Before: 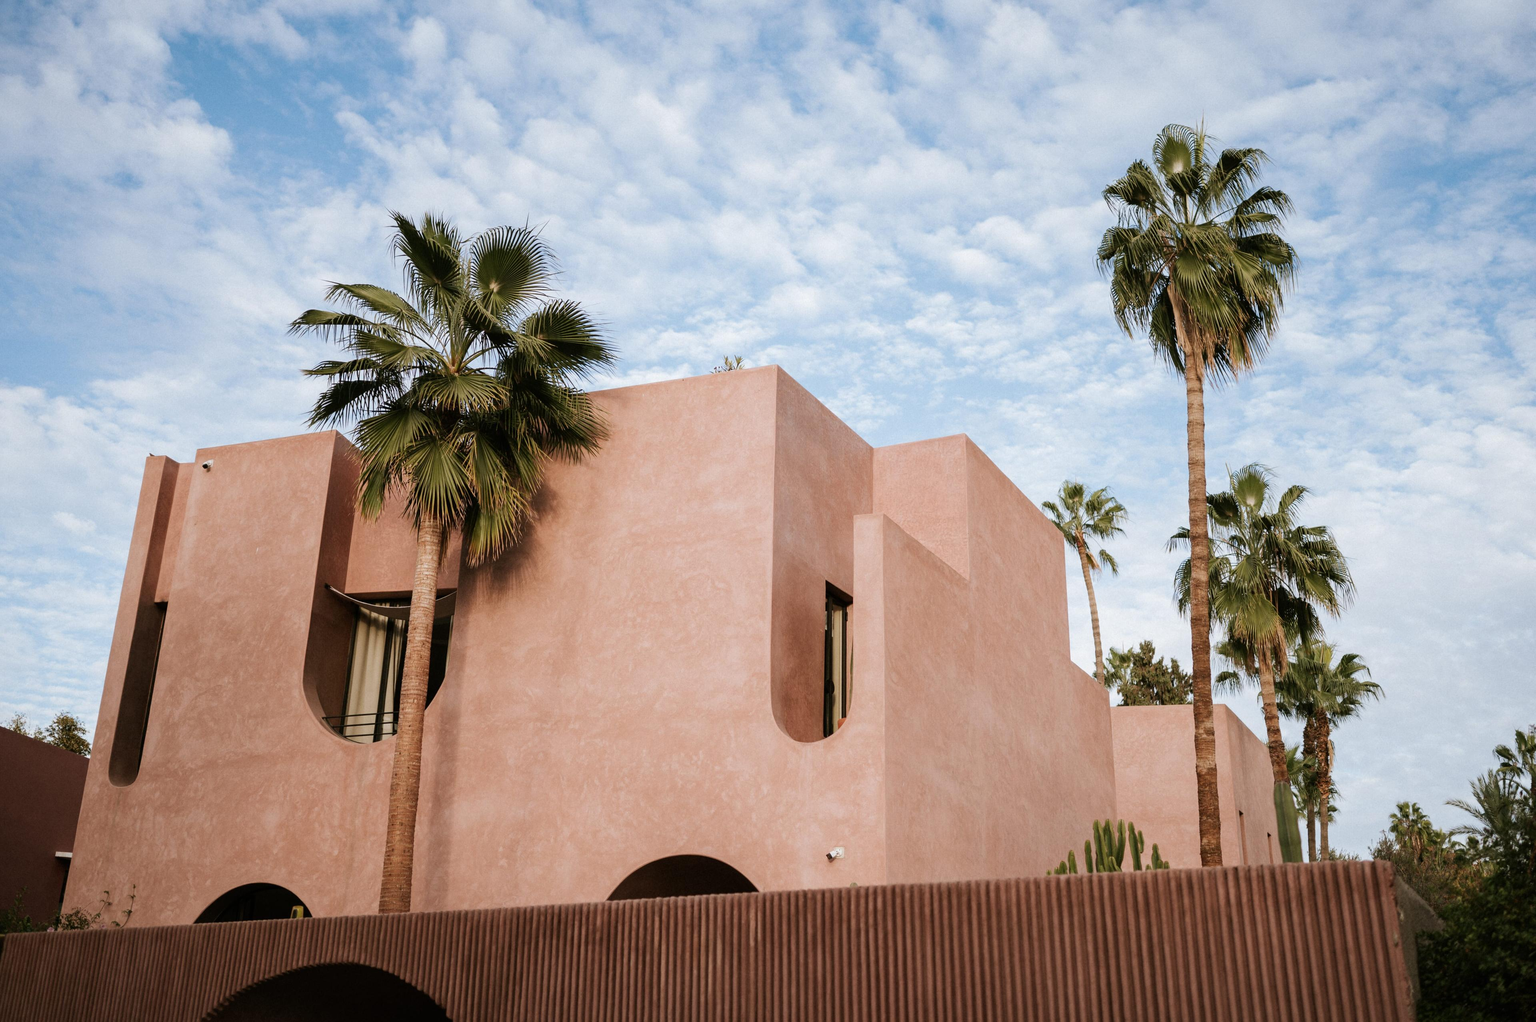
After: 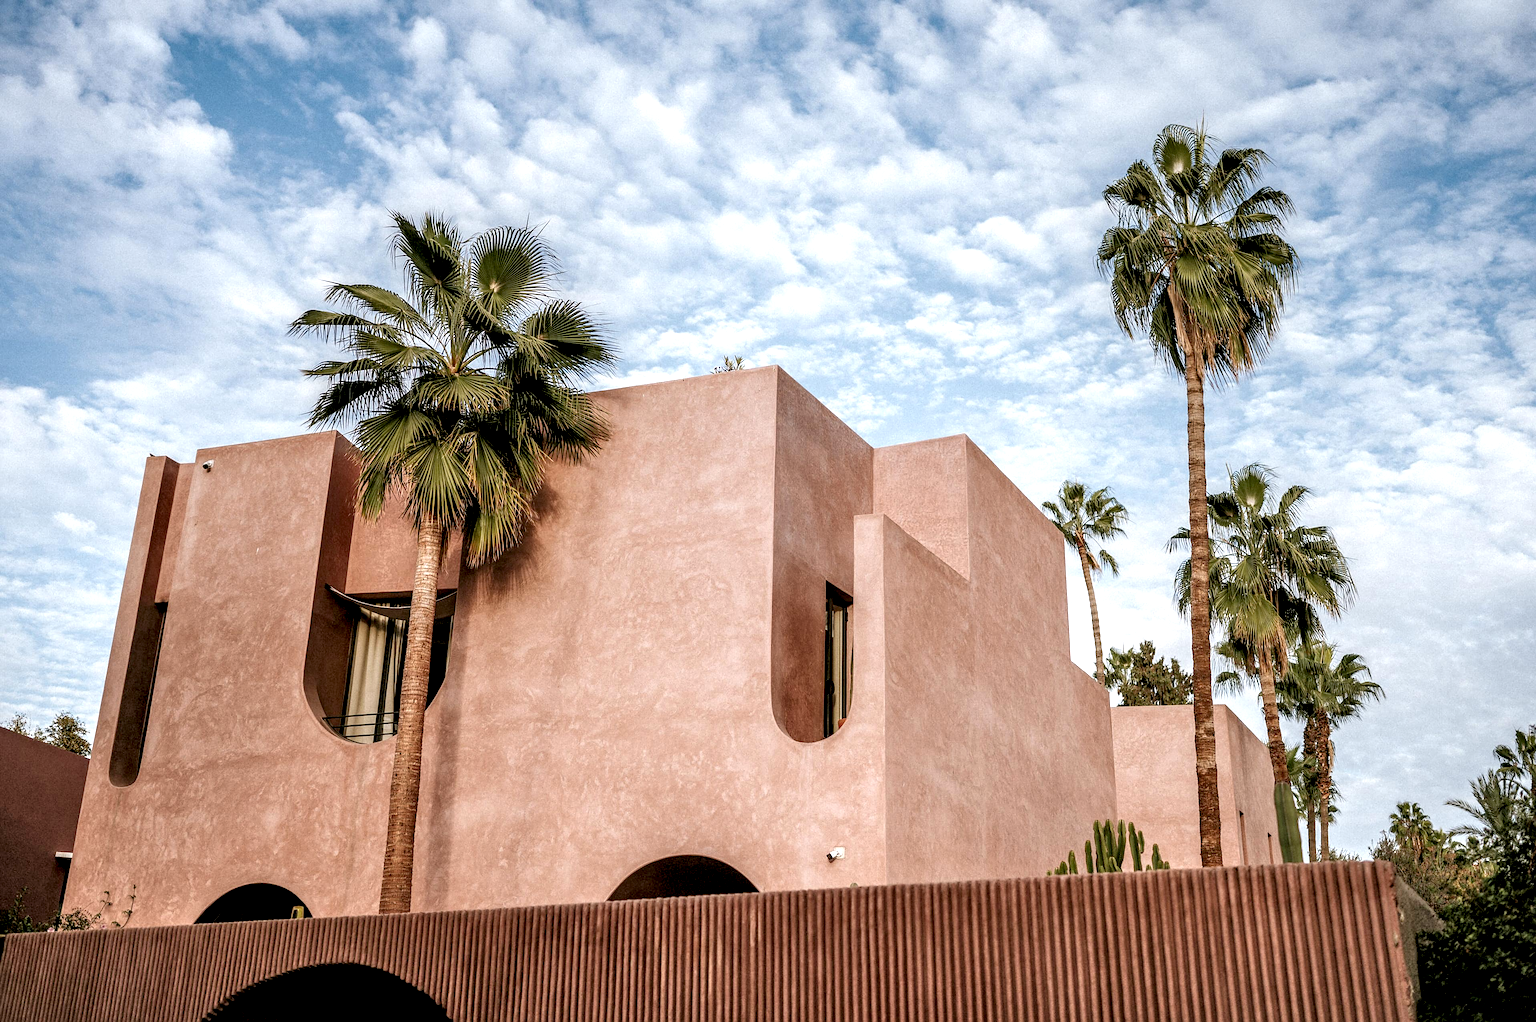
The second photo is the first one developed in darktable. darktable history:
sharpen: on, module defaults
tone equalizer: -7 EV 0.142 EV, -6 EV 0.604 EV, -5 EV 1.15 EV, -4 EV 1.33 EV, -3 EV 1.12 EV, -2 EV 0.6 EV, -1 EV 0.156 EV
local contrast: highlights 18%, detail 187%
exposure: exposure 0.152 EV, compensate exposure bias true, compensate highlight preservation false
